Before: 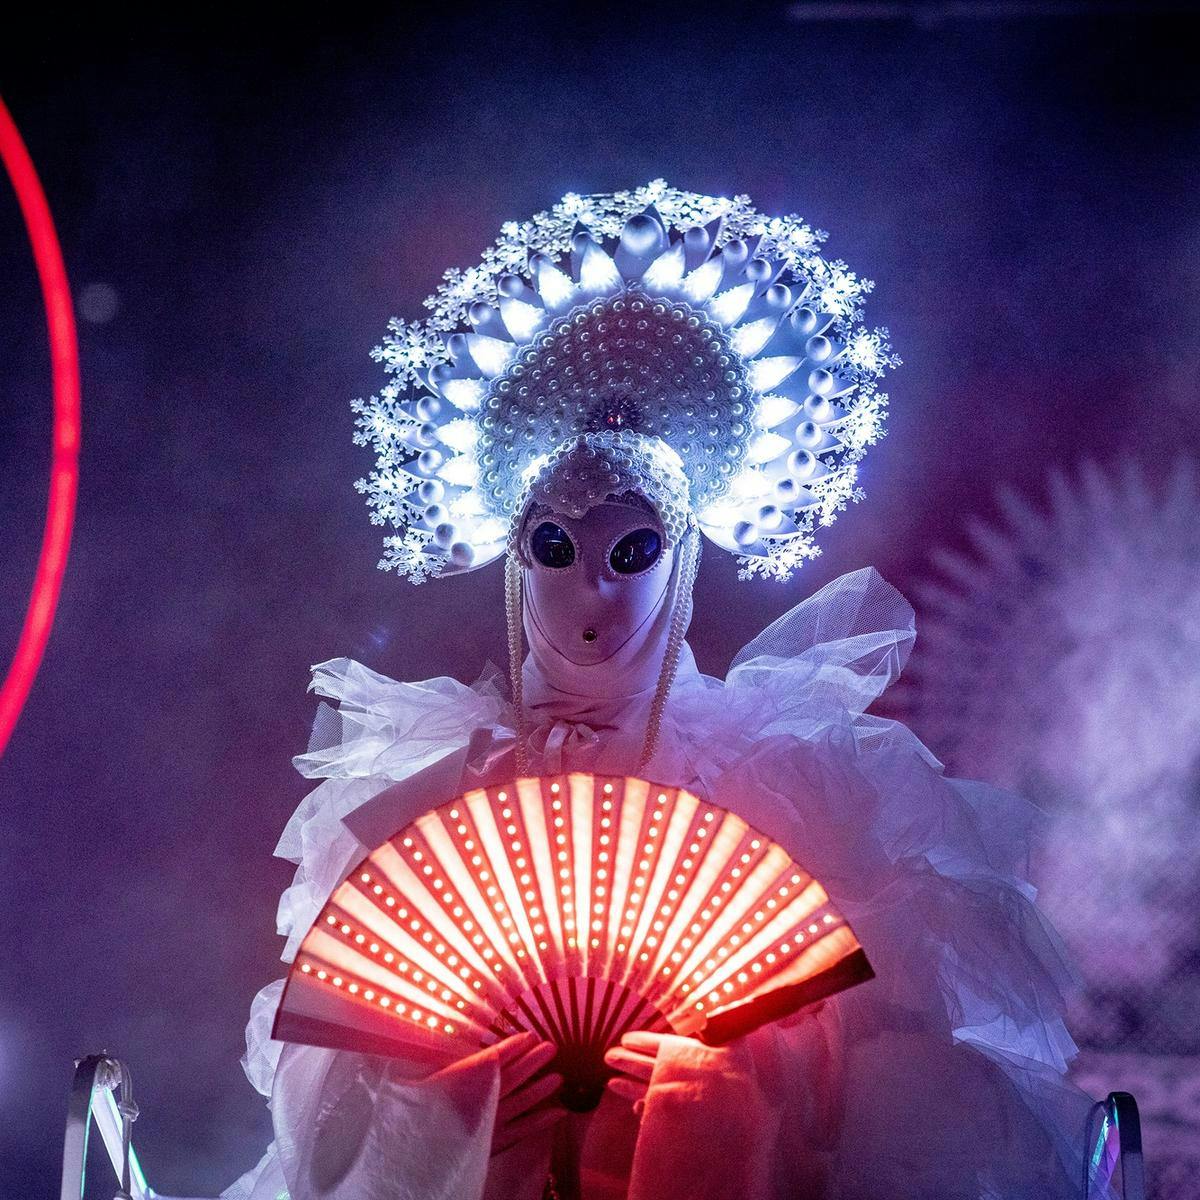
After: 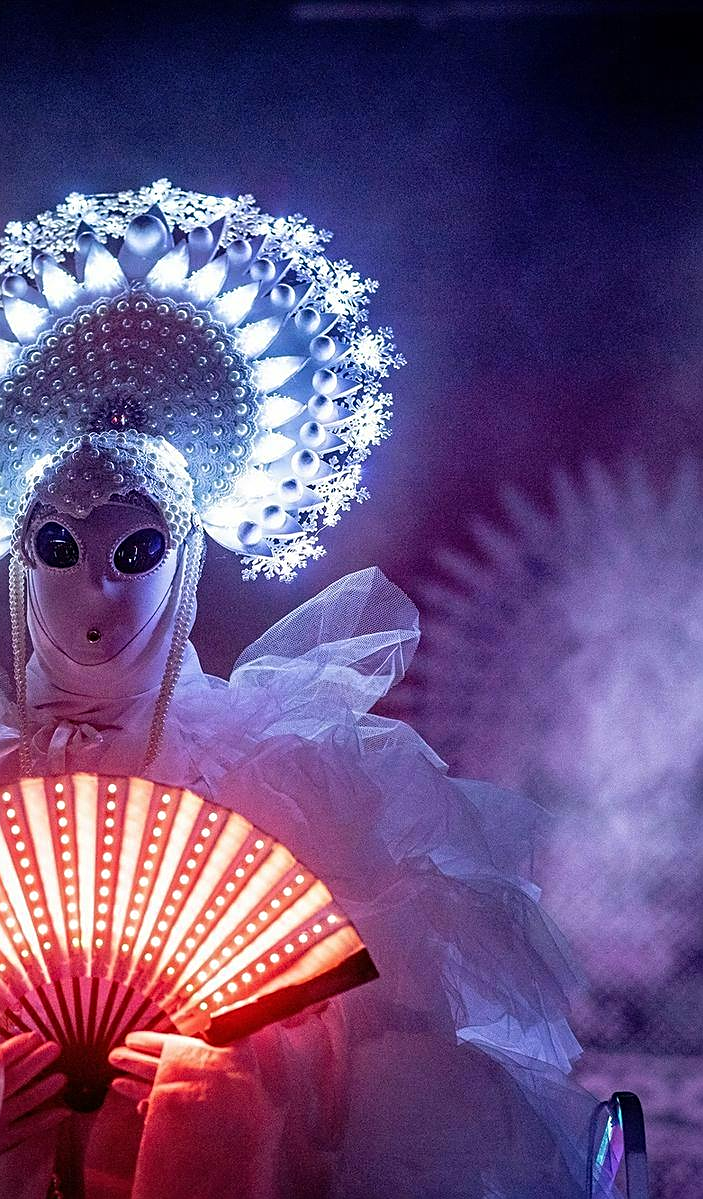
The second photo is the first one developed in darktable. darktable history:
sharpen: on, module defaults
framing: aspect text "constant border", border size 0%, pos h text "1/2", pos v text "1/2"
crop: left 41.402%
